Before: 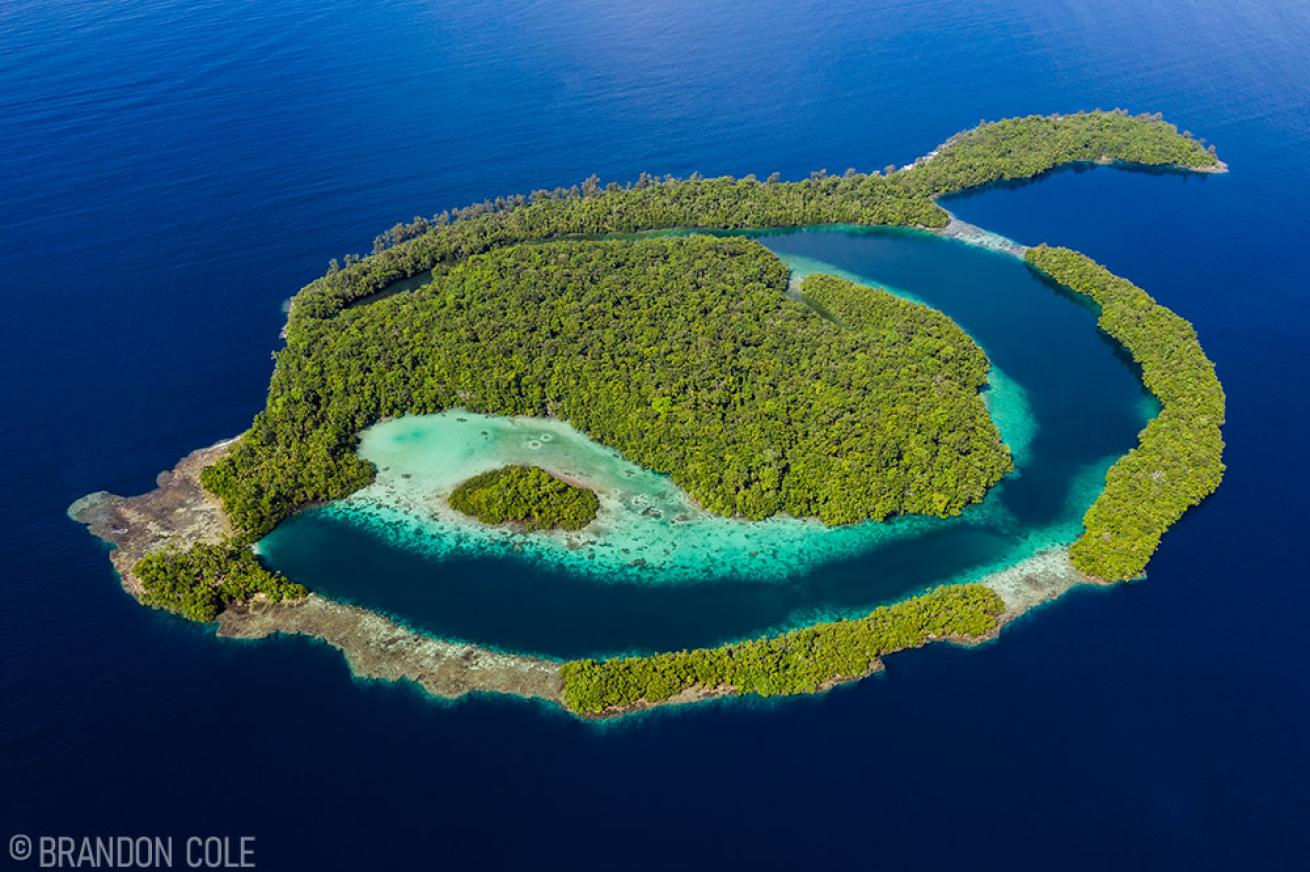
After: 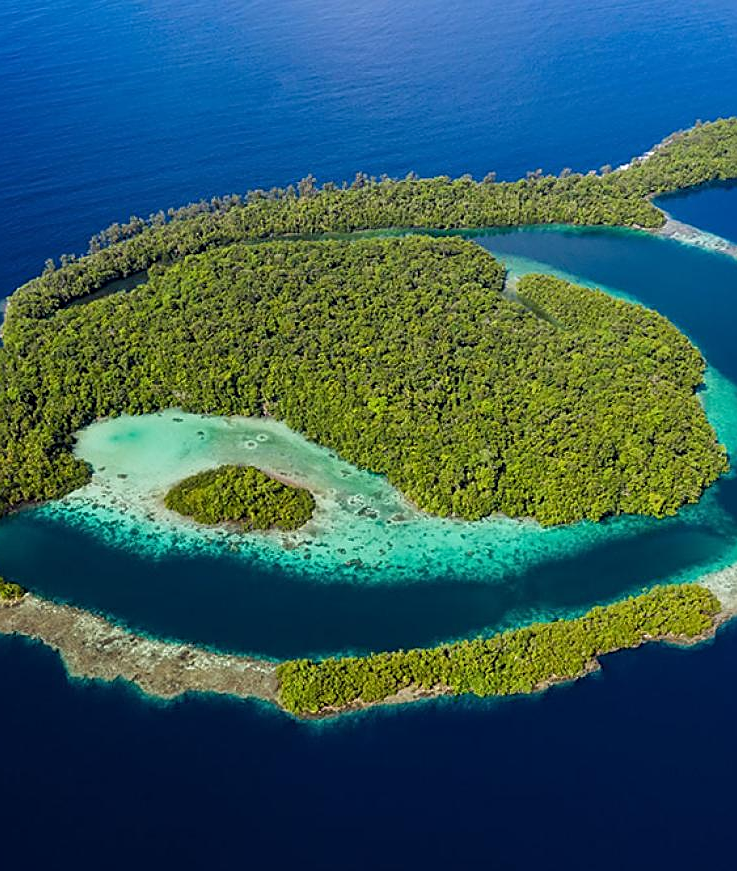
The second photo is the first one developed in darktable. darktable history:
crop: left 21.682%, right 22.05%, bottom 0.012%
sharpen: on, module defaults
